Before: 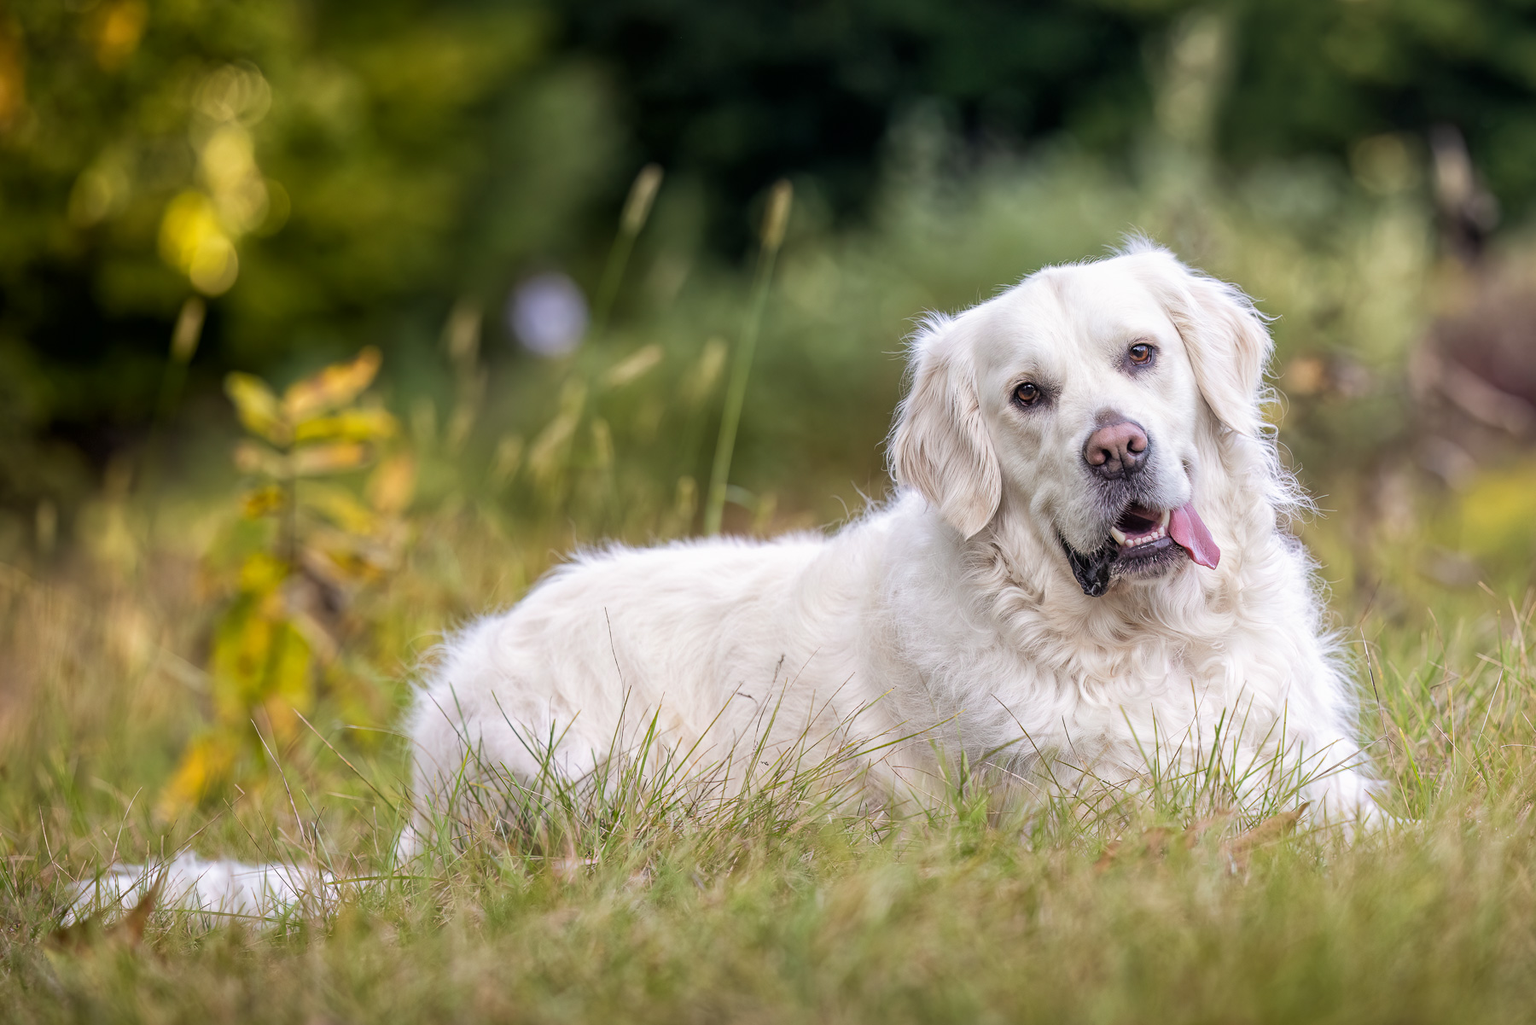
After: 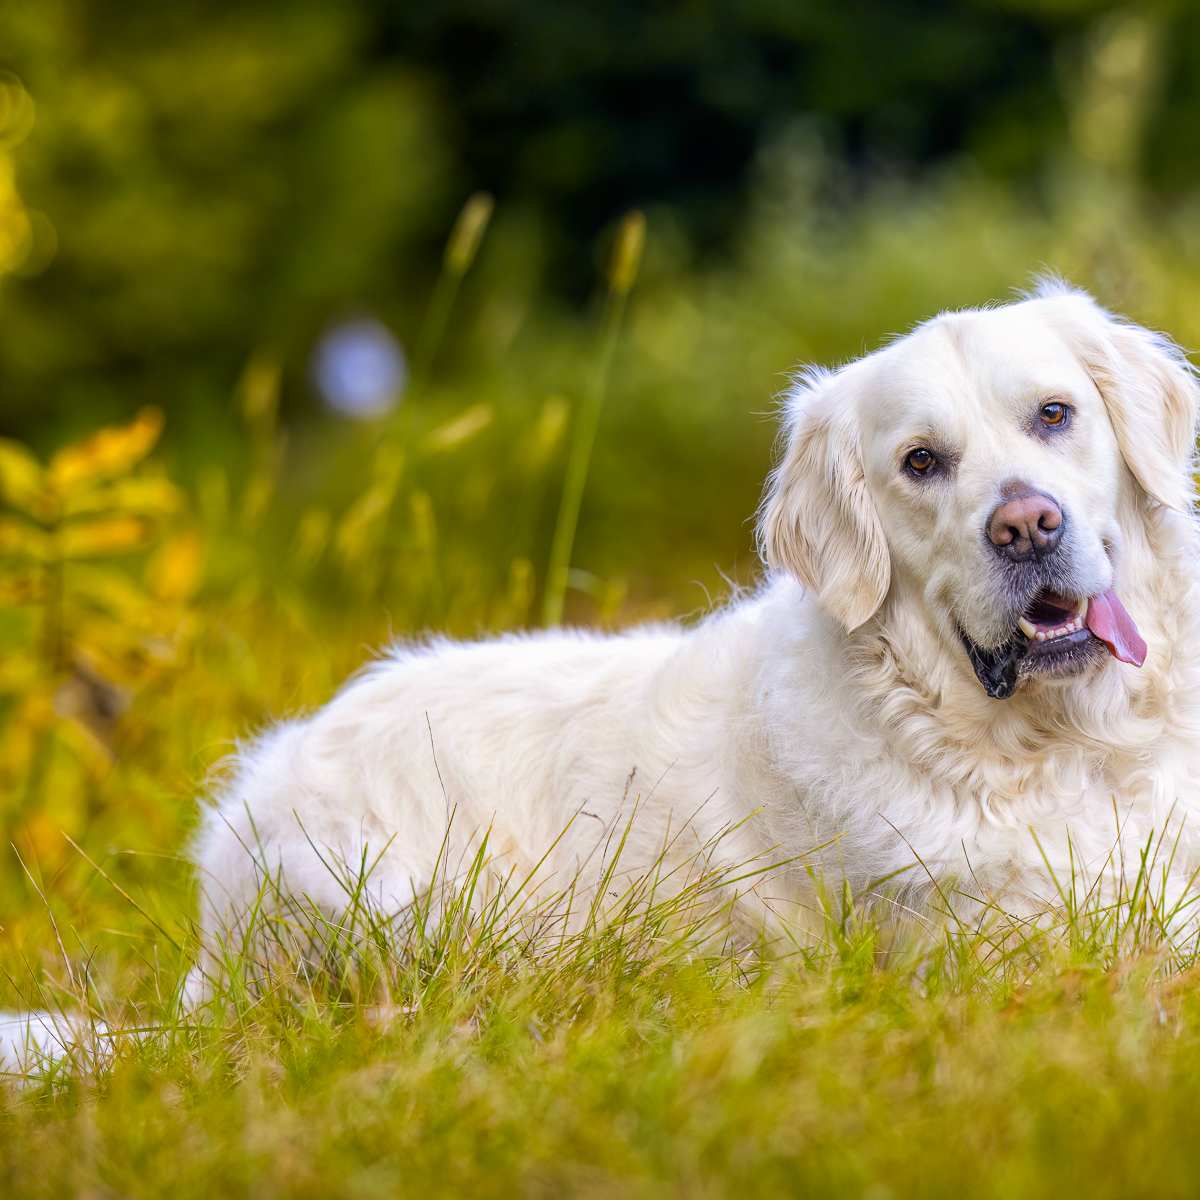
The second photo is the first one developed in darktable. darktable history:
crop and rotate: left 15.754%, right 17.579%
color contrast: green-magenta contrast 1.12, blue-yellow contrast 1.95, unbound 0
